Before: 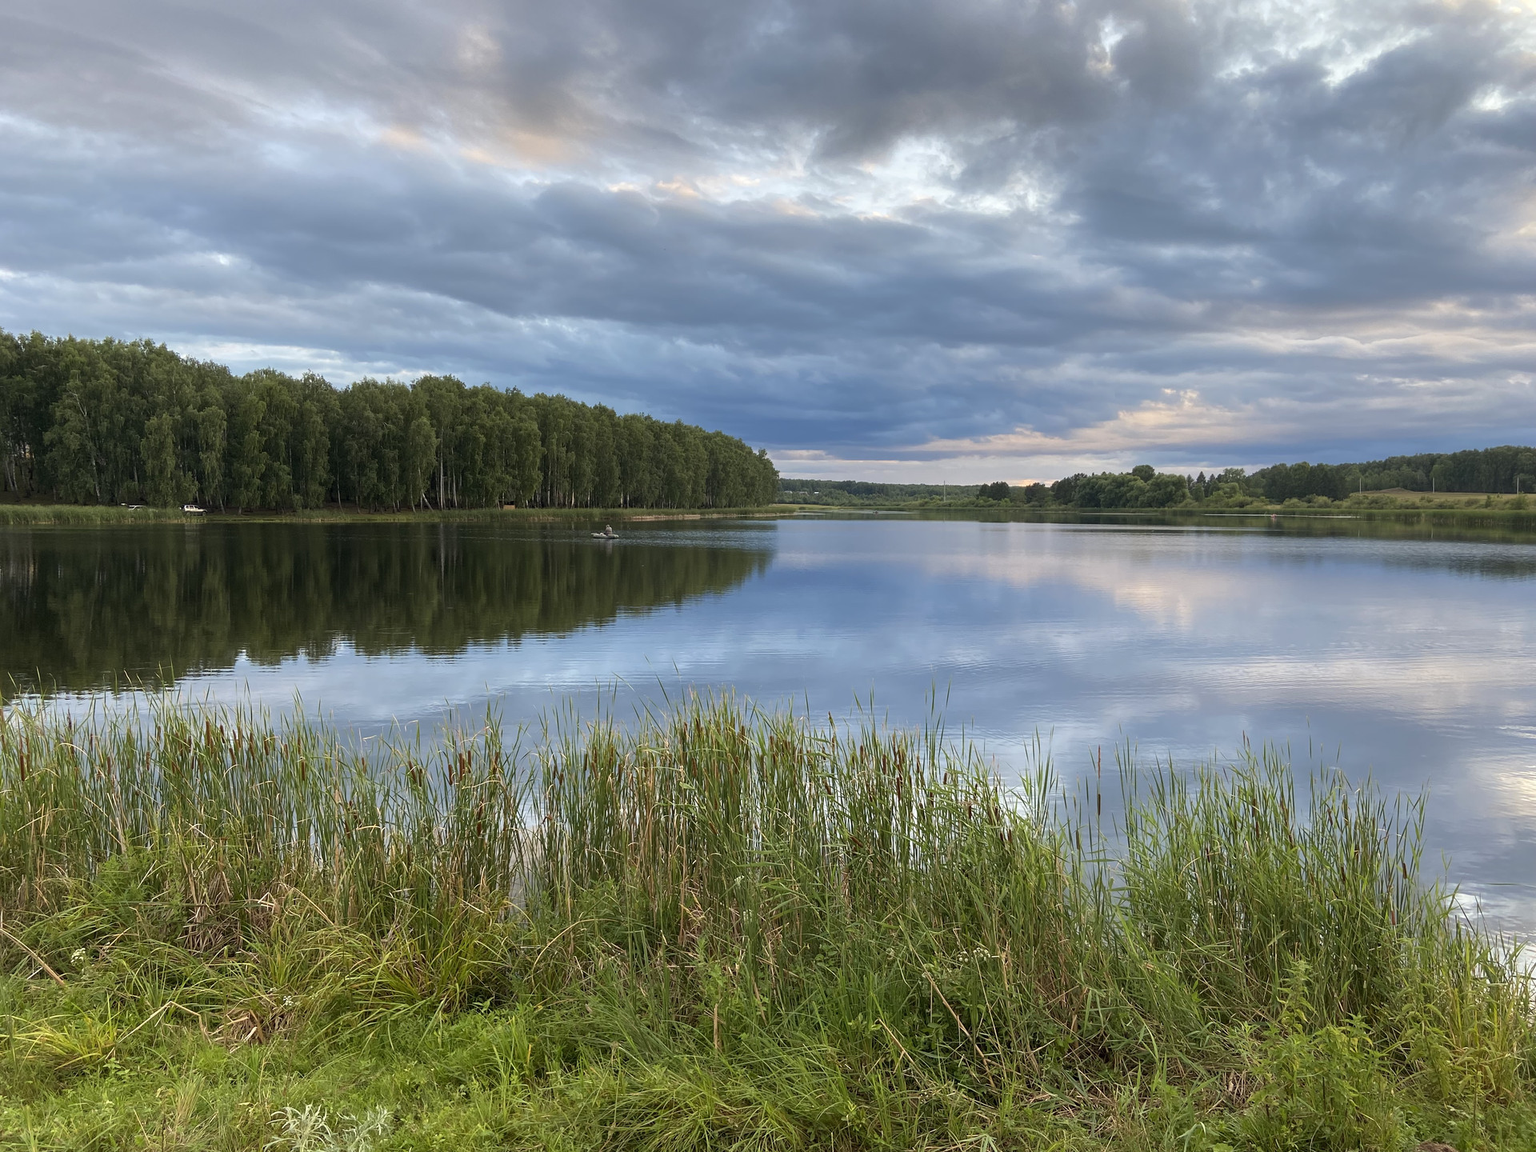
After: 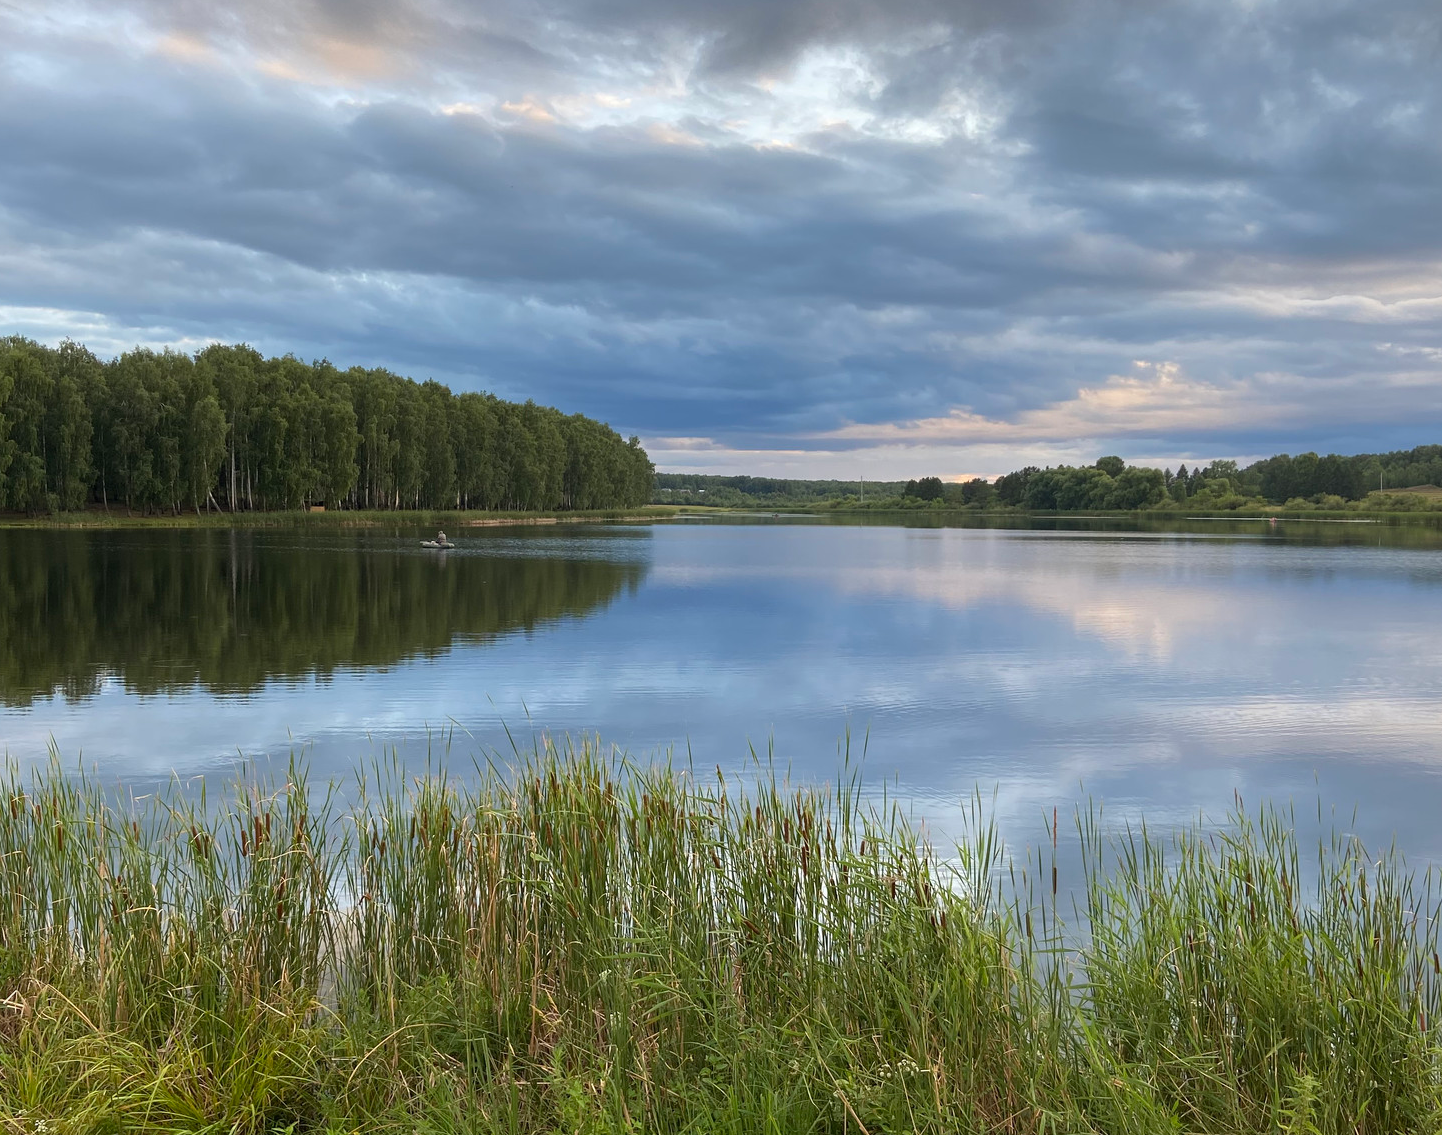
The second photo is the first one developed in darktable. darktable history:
crop: left 16.625%, top 8.684%, right 8.258%, bottom 12.493%
